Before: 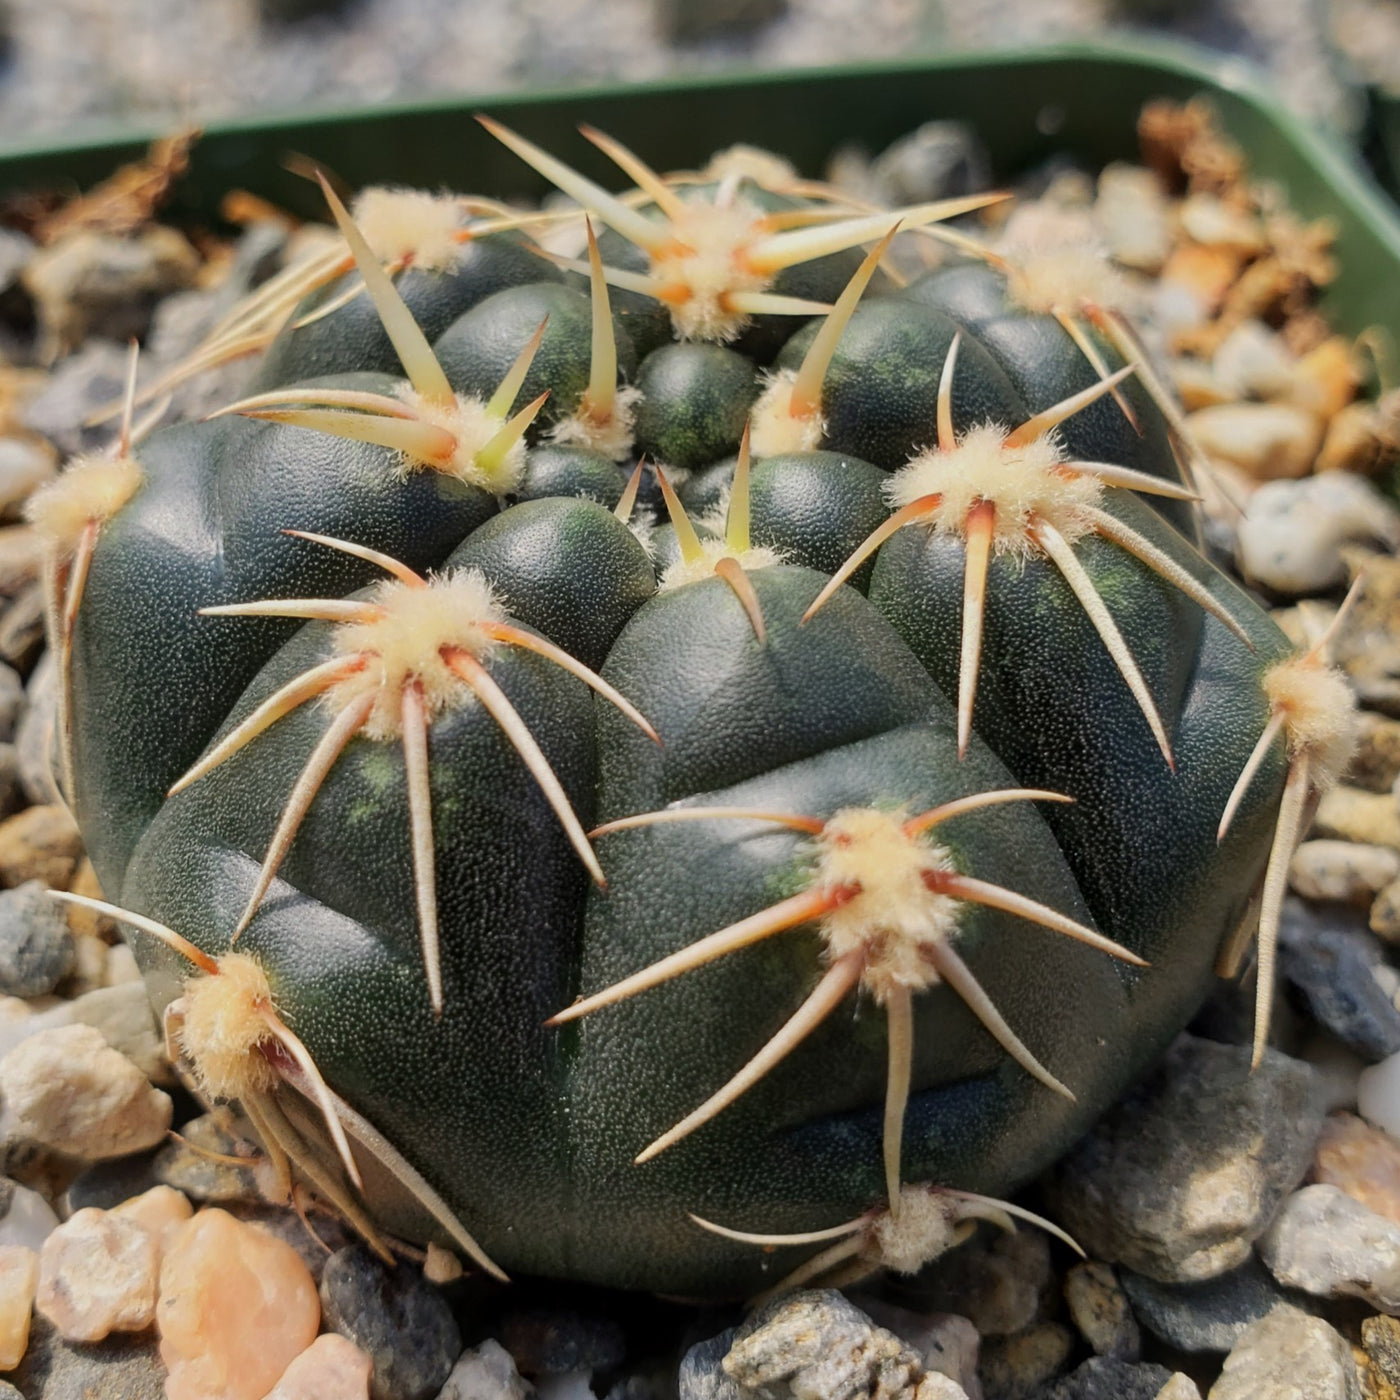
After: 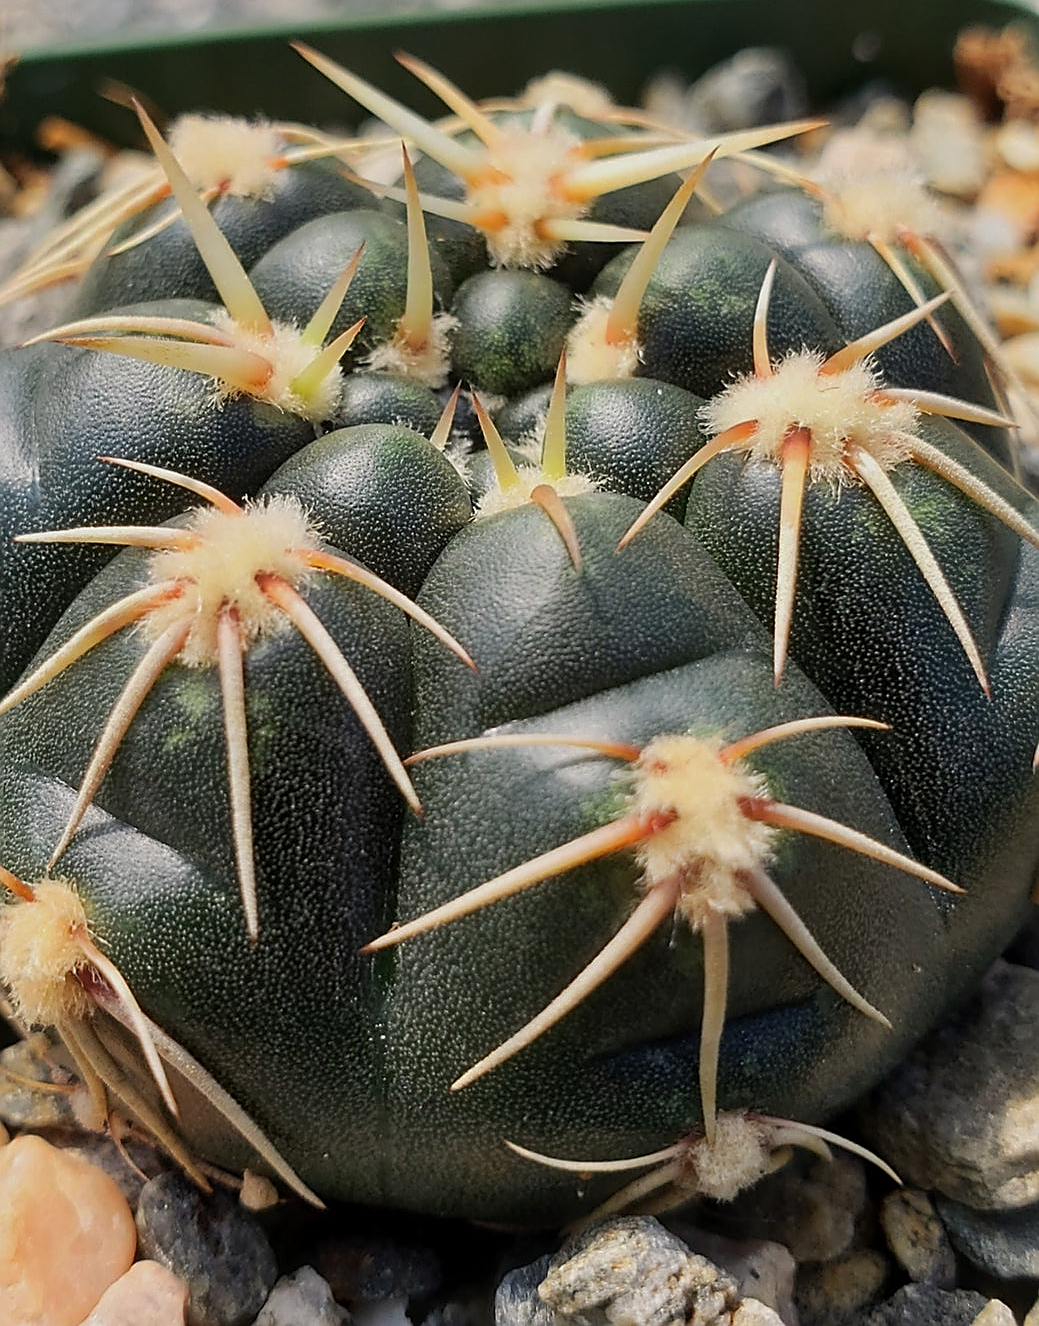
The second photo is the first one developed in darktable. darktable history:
sharpen: radius 1.4, amount 1.25, threshold 0.7
crop and rotate: left 13.15%, top 5.251%, right 12.609%
